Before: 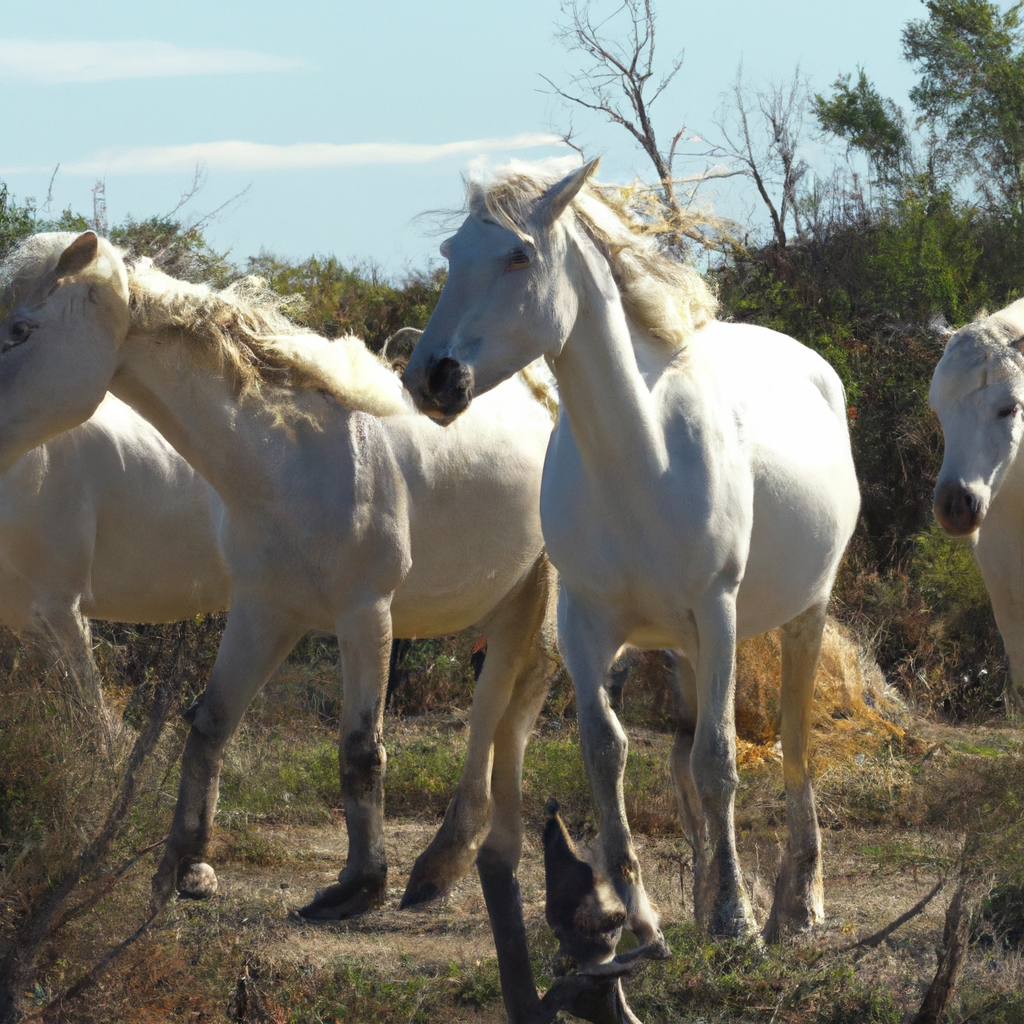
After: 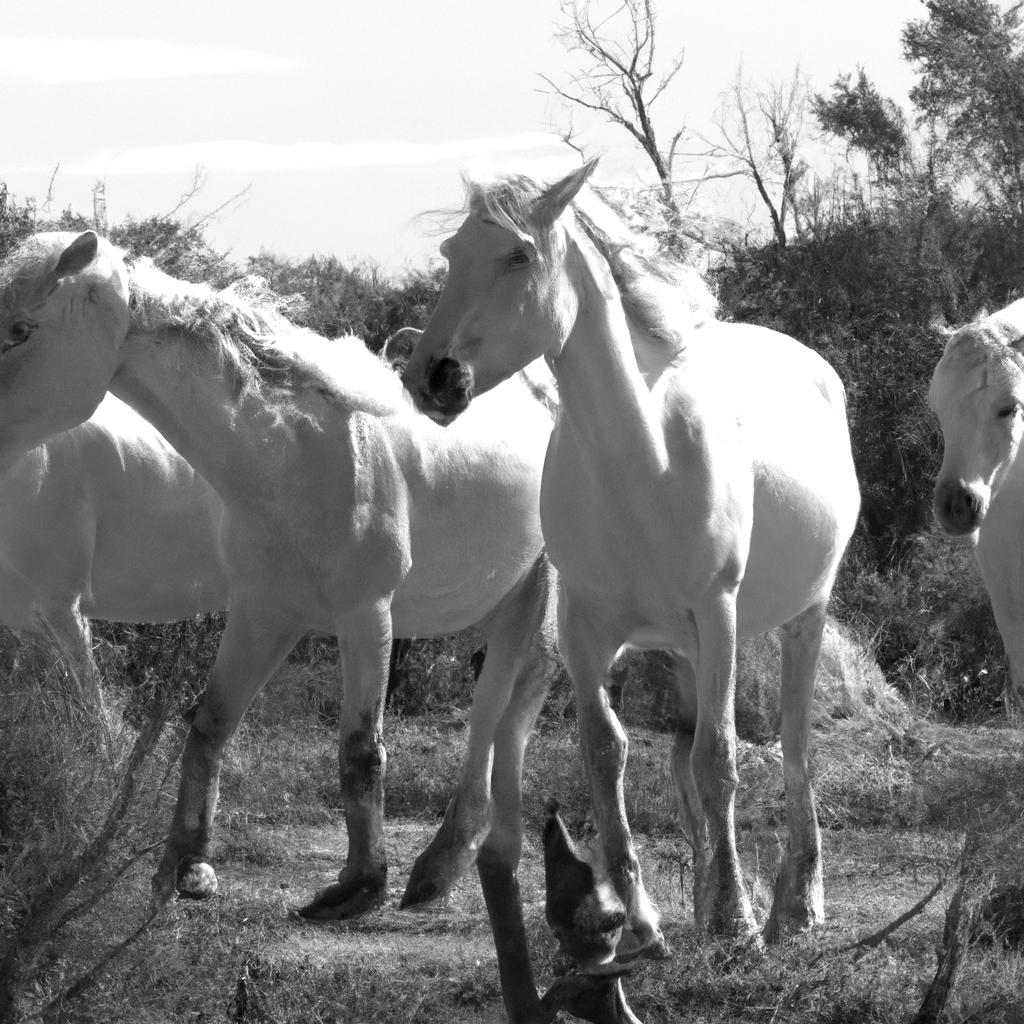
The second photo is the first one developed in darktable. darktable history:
monochrome: on, module defaults
exposure: black level correction 0.003, exposure 0.383 EV, compensate highlight preservation false
